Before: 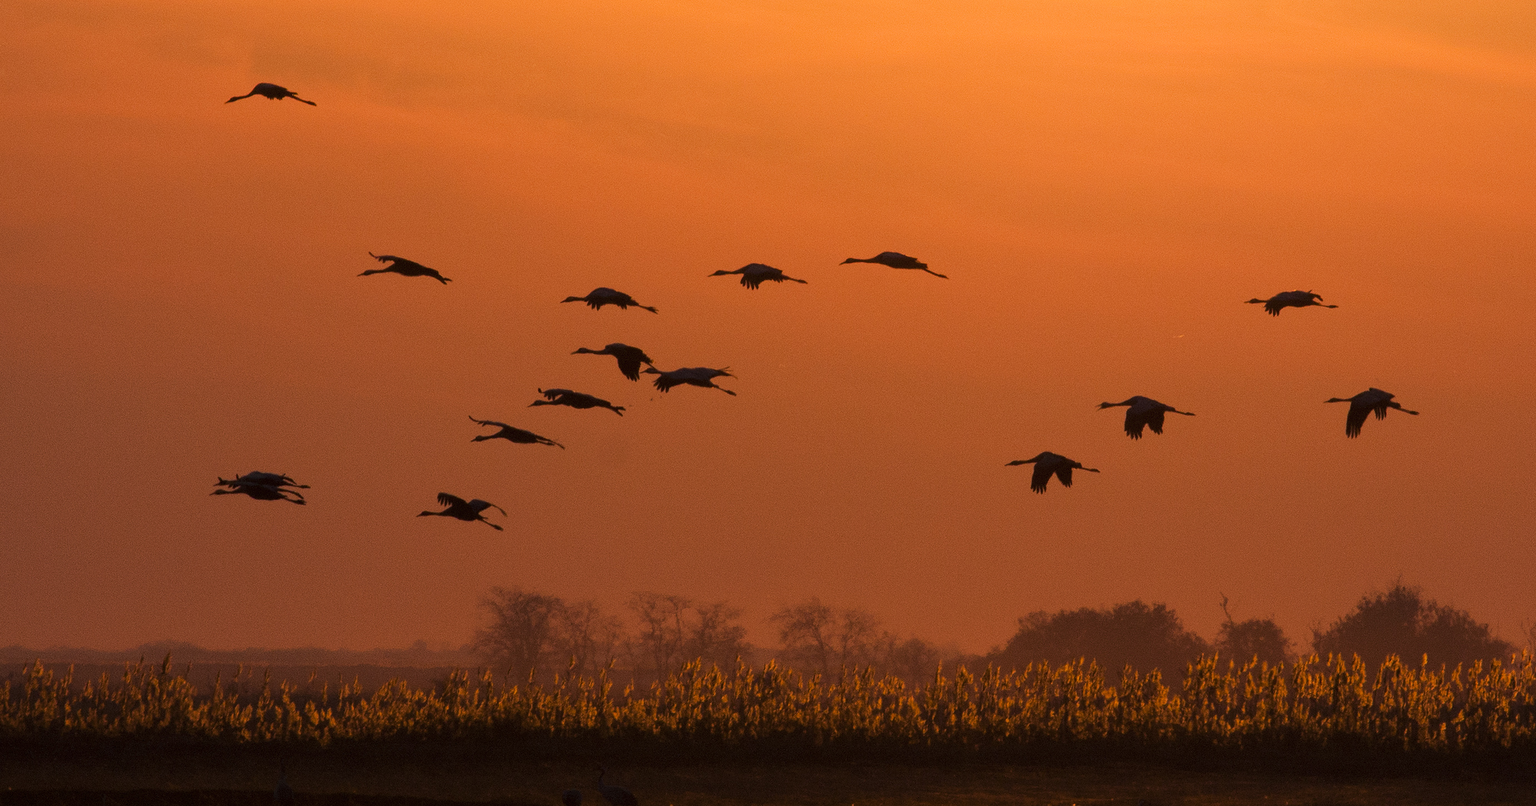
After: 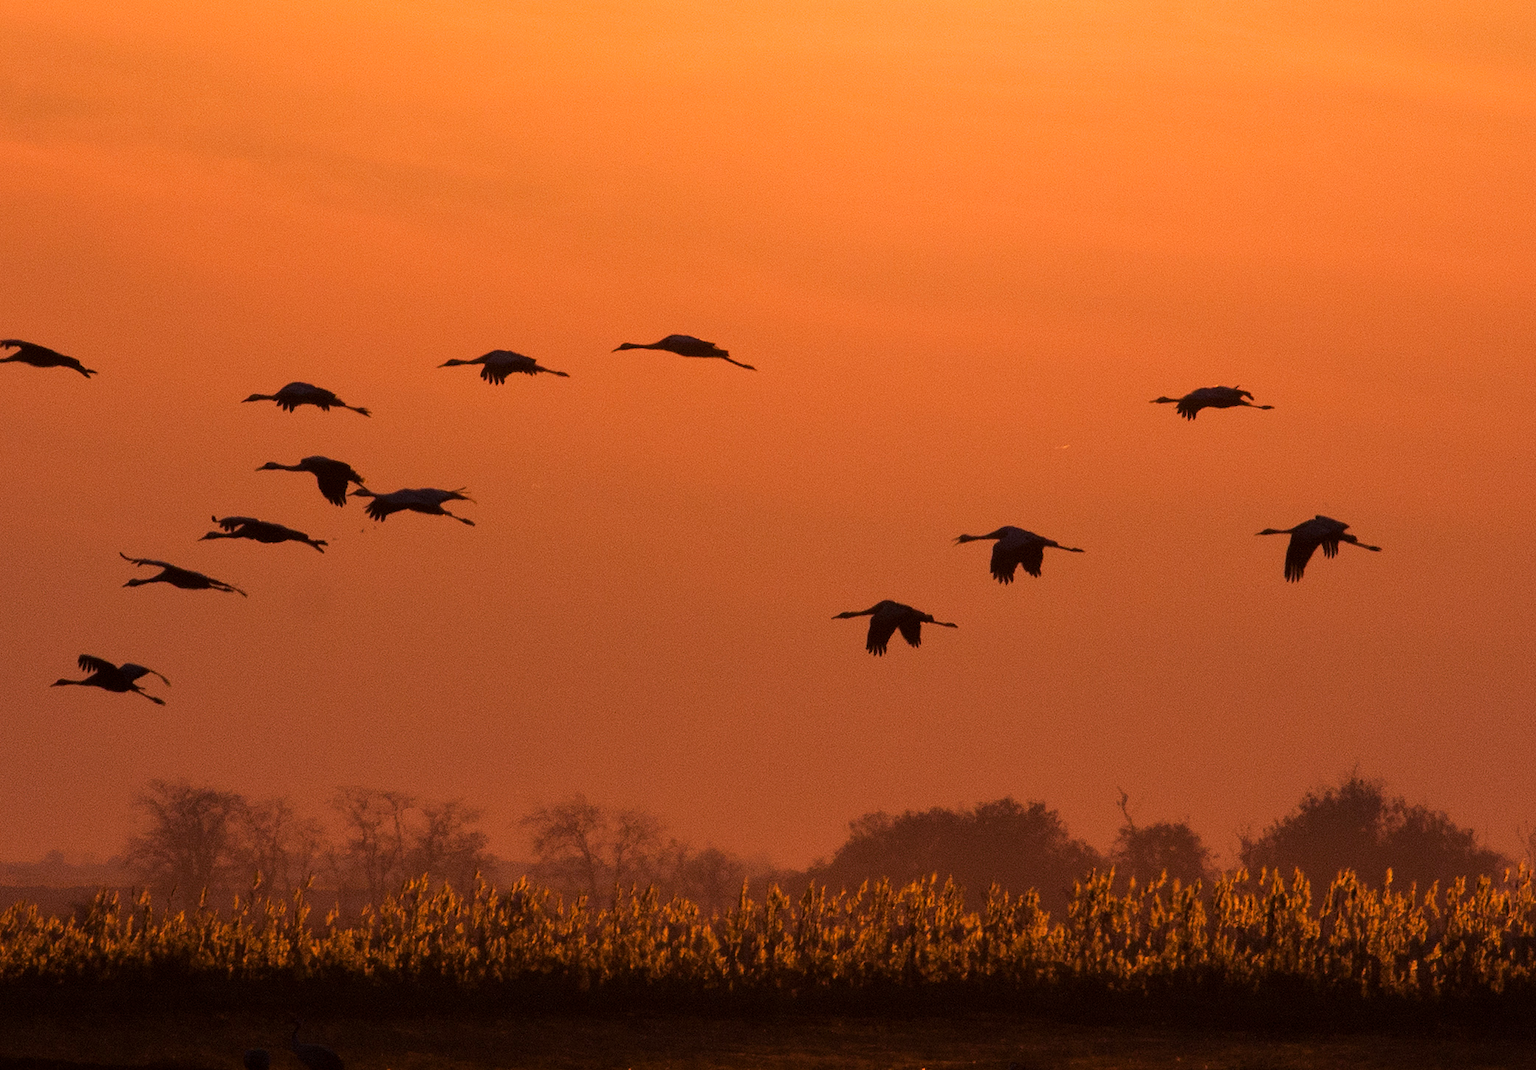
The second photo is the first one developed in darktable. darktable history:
crop and rotate: left 24.68%
color calibration: gray › normalize channels true, illuminant F (fluorescent), F source F9 (Cool White Deluxe 4150 K) – high CRI, x 0.375, y 0.373, temperature 4151.59 K, gamut compression 0.018
